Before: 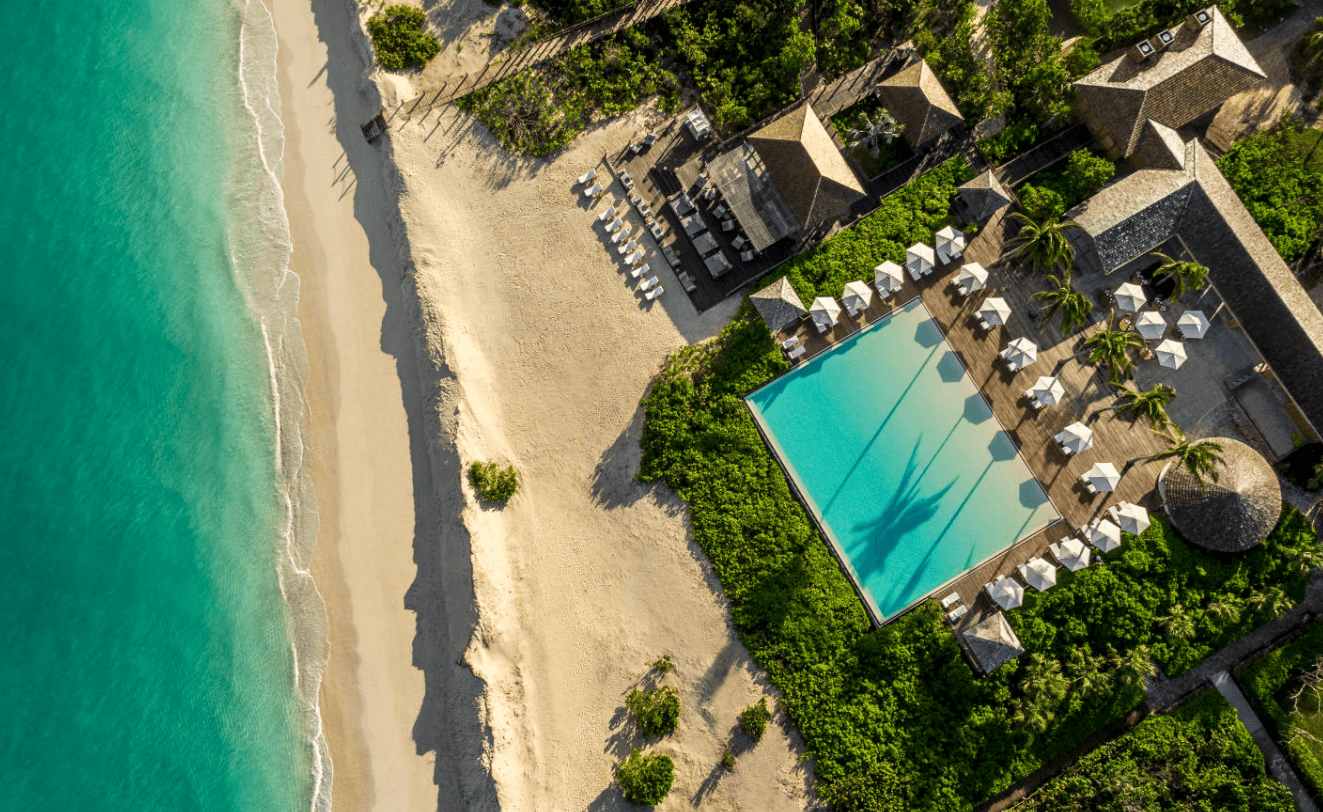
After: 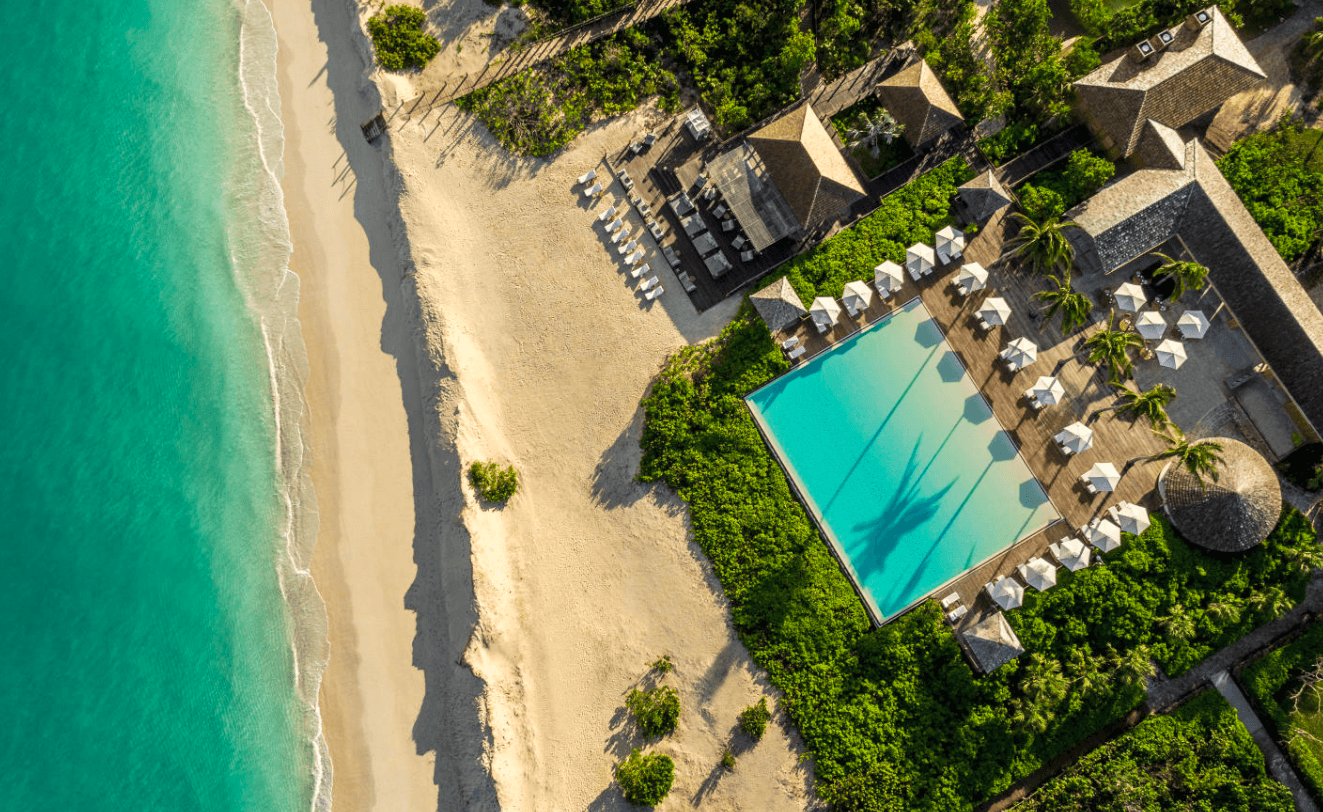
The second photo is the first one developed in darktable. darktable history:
exposure: black level correction 0, exposure 0 EV, compensate highlight preservation false
contrast brightness saturation: contrast 0.033, brightness 0.055, saturation 0.125
